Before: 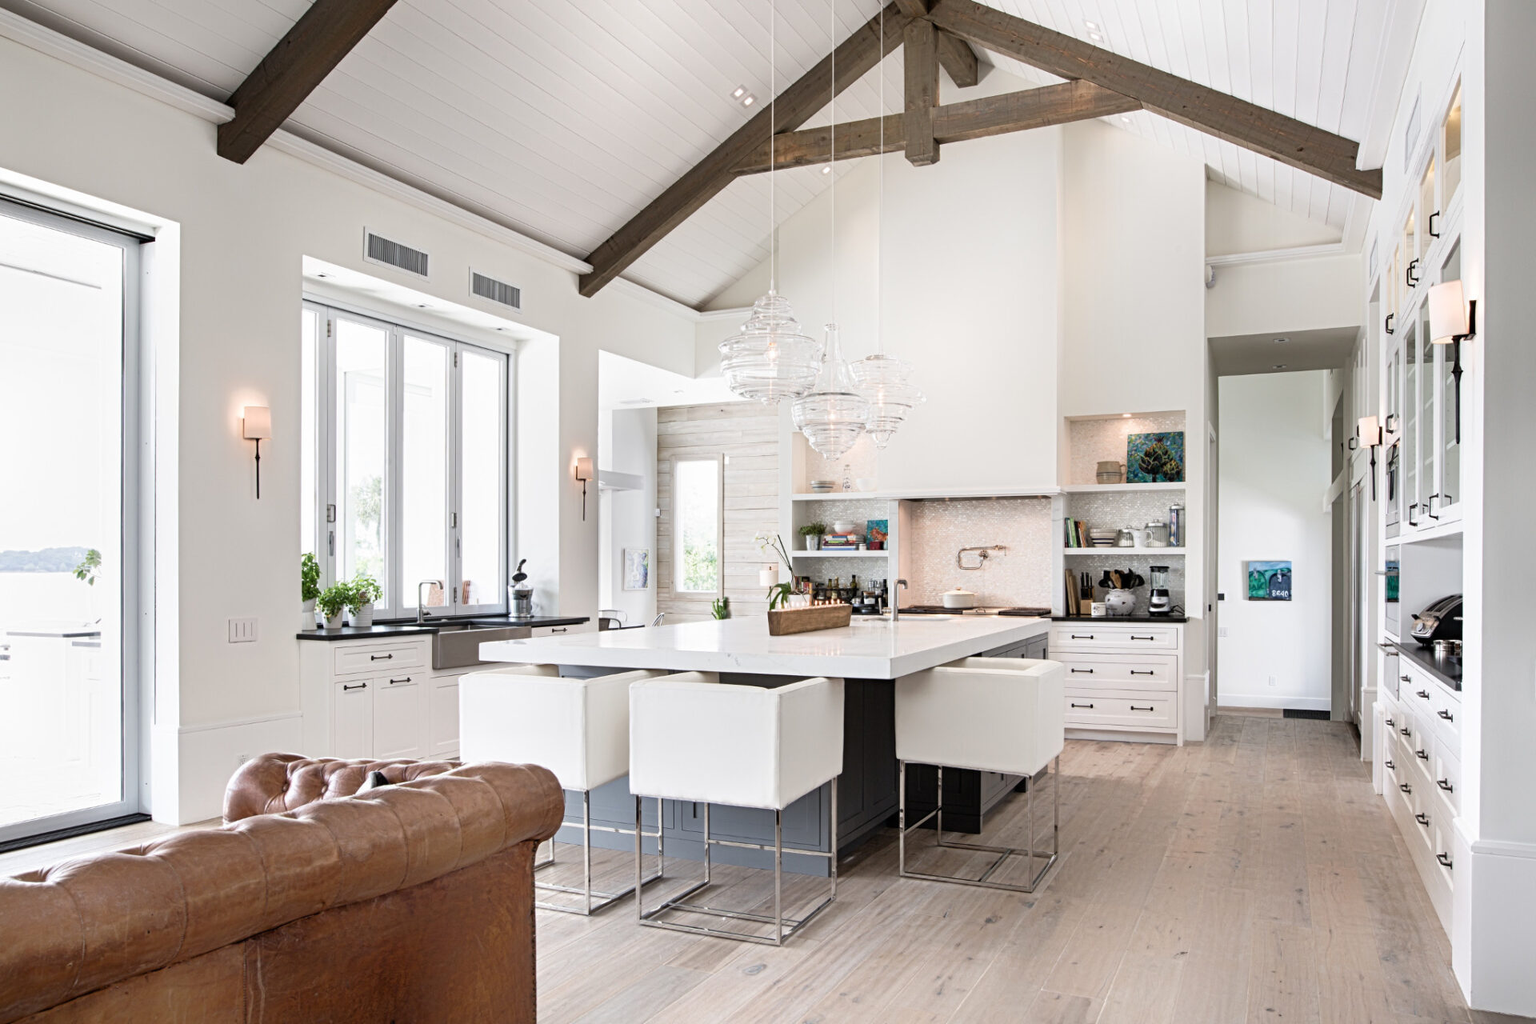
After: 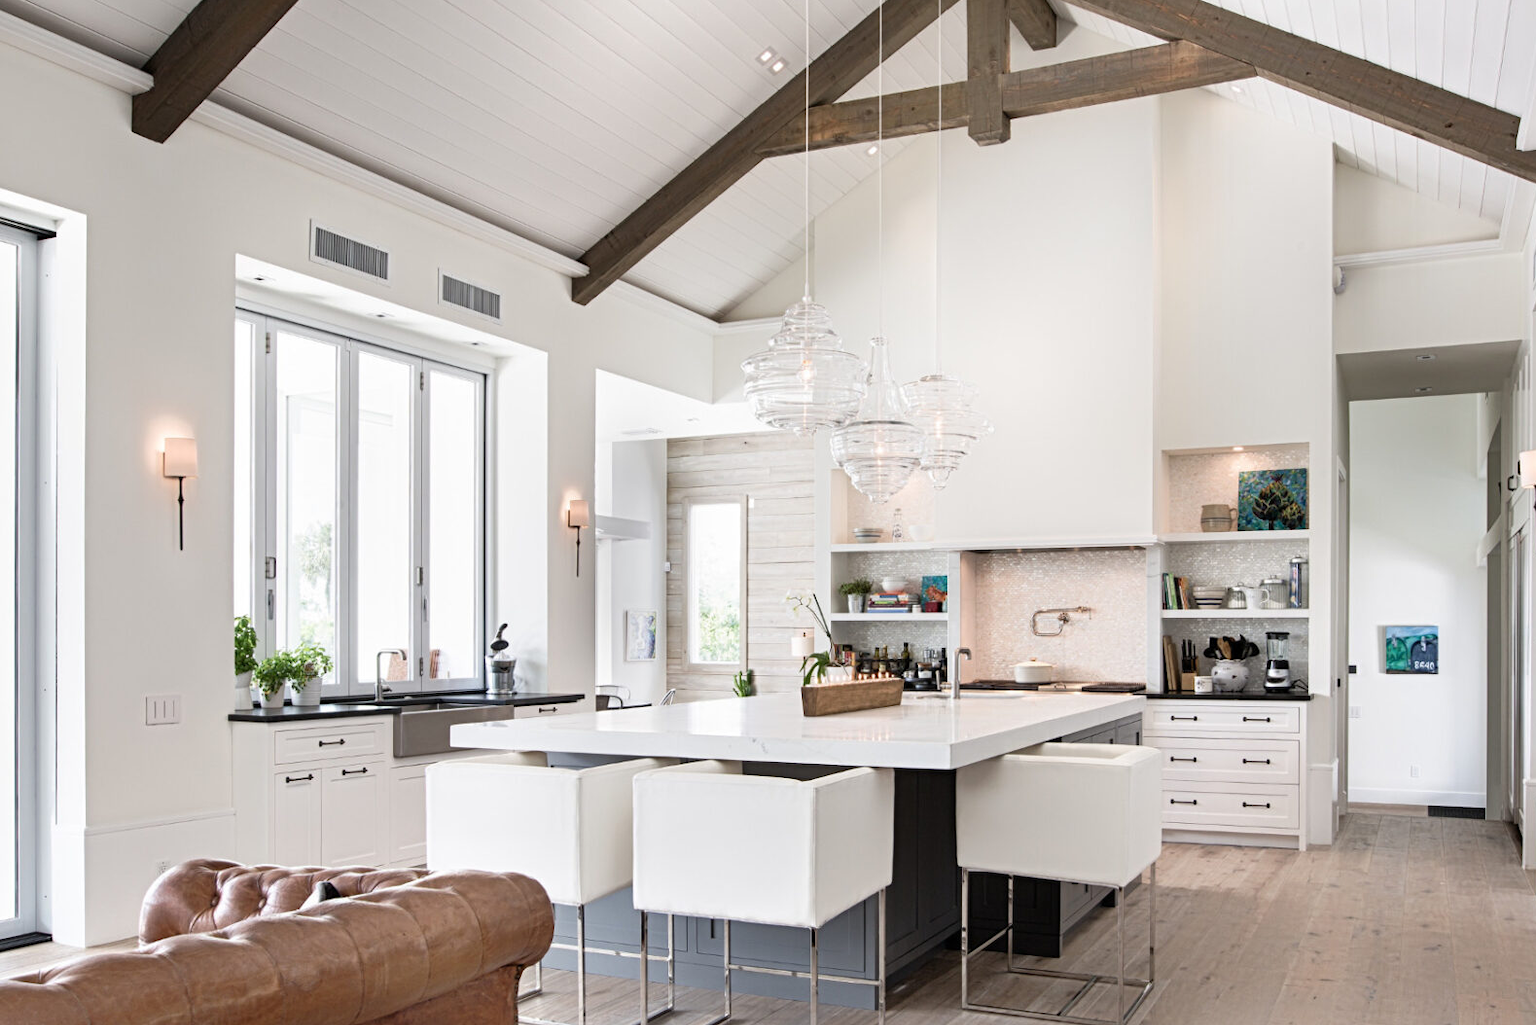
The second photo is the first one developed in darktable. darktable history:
crop and rotate: left 7.128%, top 4.585%, right 10.619%, bottom 13.037%
